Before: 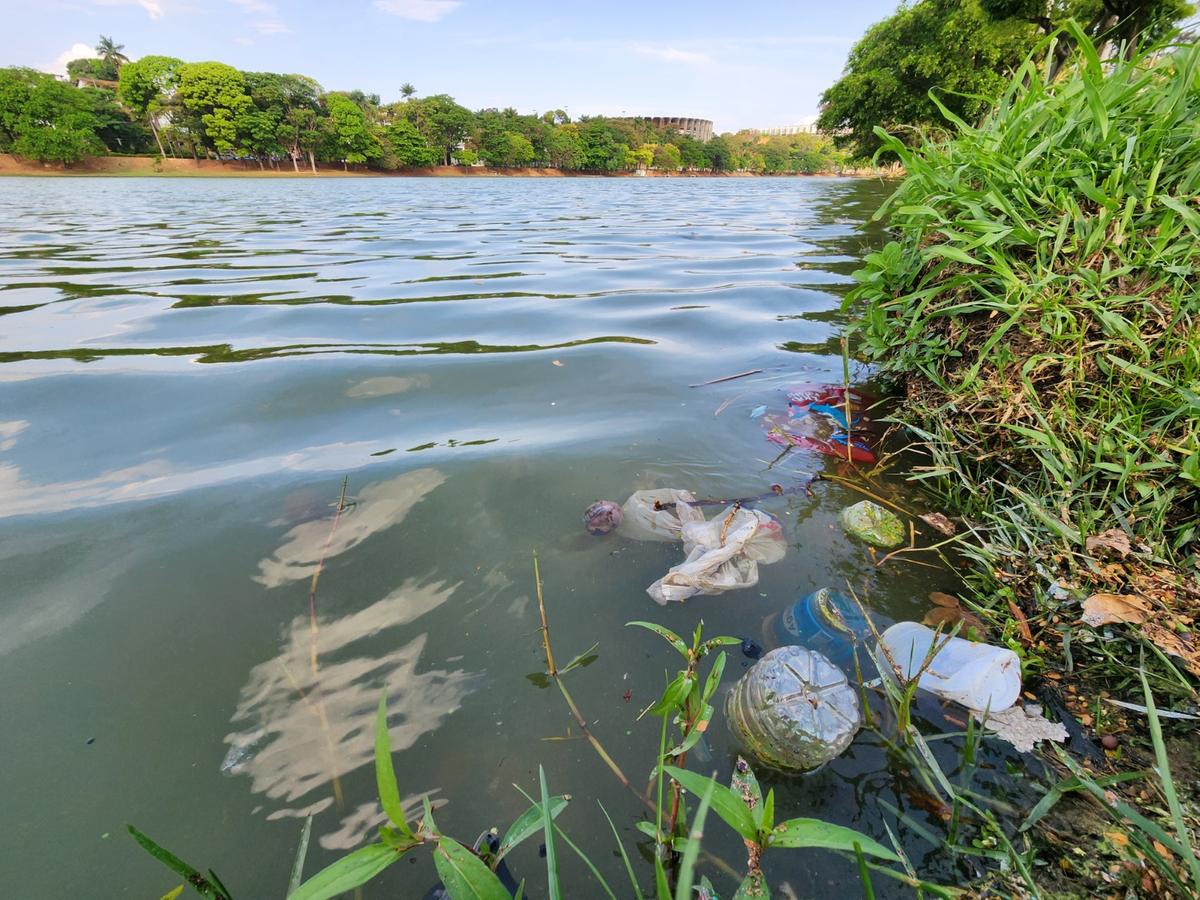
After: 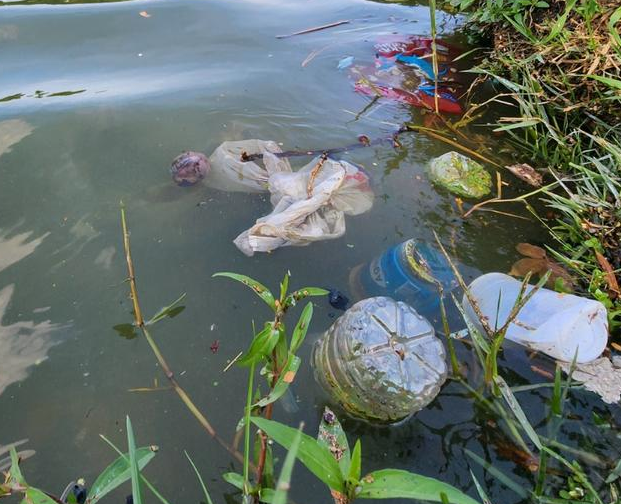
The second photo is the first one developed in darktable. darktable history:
crop: left 34.479%, top 38.822%, right 13.718%, bottom 5.172%
white balance: red 1.004, blue 1.024
tone equalizer: on, module defaults
